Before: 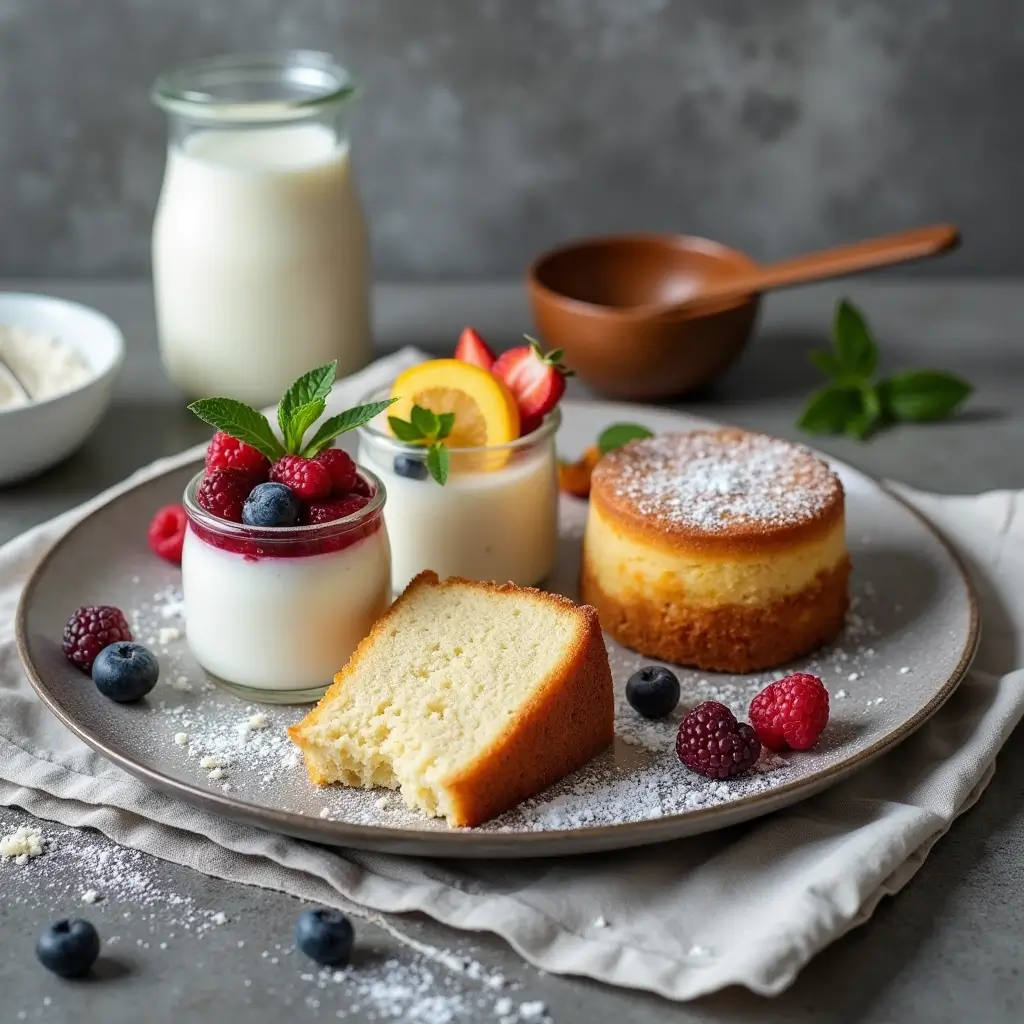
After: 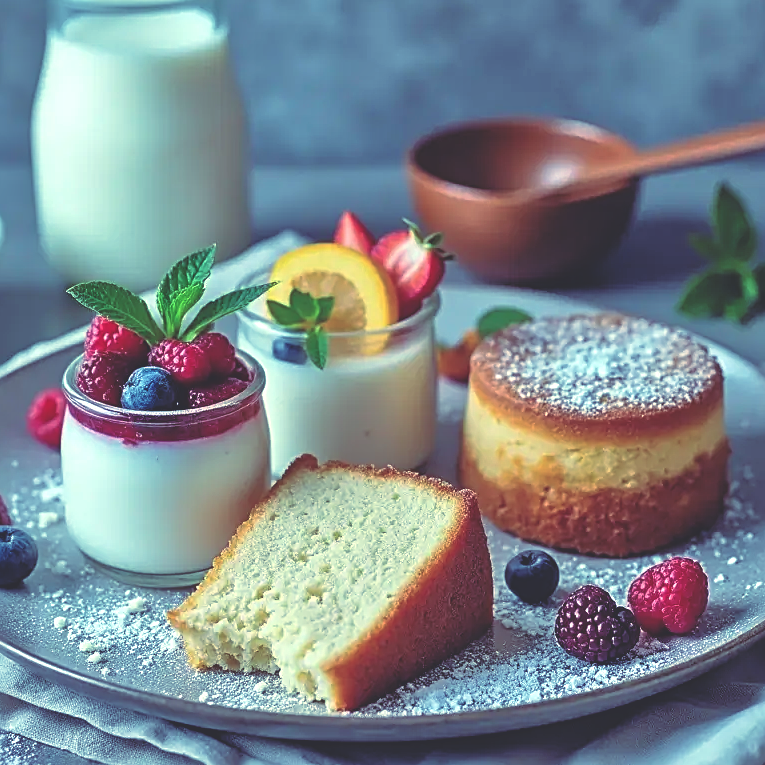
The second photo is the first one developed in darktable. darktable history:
sharpen: radius 2.531, amount 0.628
crop and rotate: left 11.831%, top 11.346%, right 13.429%, bottom 13.899%
rgb curve: curves: ch0 [(0, 0.186) (0.314, 0.284) (0.576, 0.466) (0.805, 0.691) (0.936, 0.886)]; ch1 [(0, 0.186) (0.314, 0.284) (0.581, 0.534) (0.771, 0.746) (0.936, 0.958)]; ch2 [(0, 0.216) (0.275, 0.39) (1, 1)], mode RGB, independent channels, compensate middle gray true, preserve colors none
tone equalizer: -7 EV 0.15 EV, -6 EV 0.6 EV, -5 EV 1.15 EV, -4 EV 1.33 EV, -3 EV 1.15 EV, -2 EV 0.6 EV, -1 EV 0.15 EV, mask exposure compensation -0.5 EV
